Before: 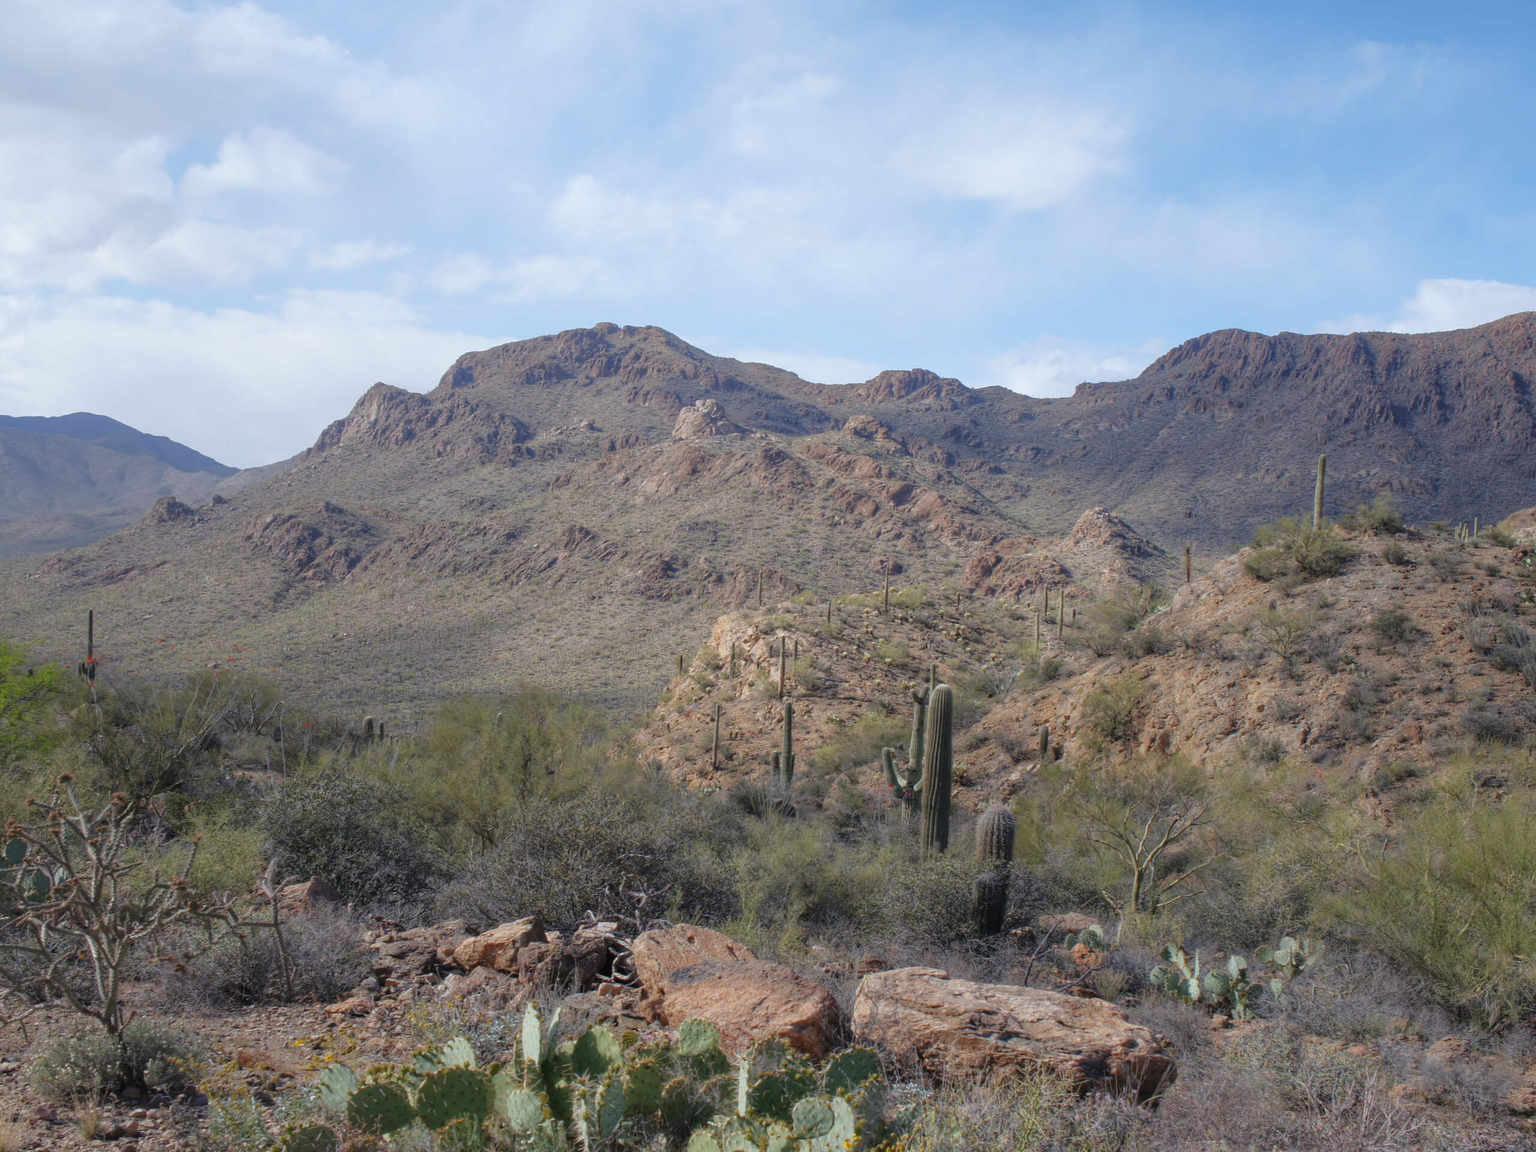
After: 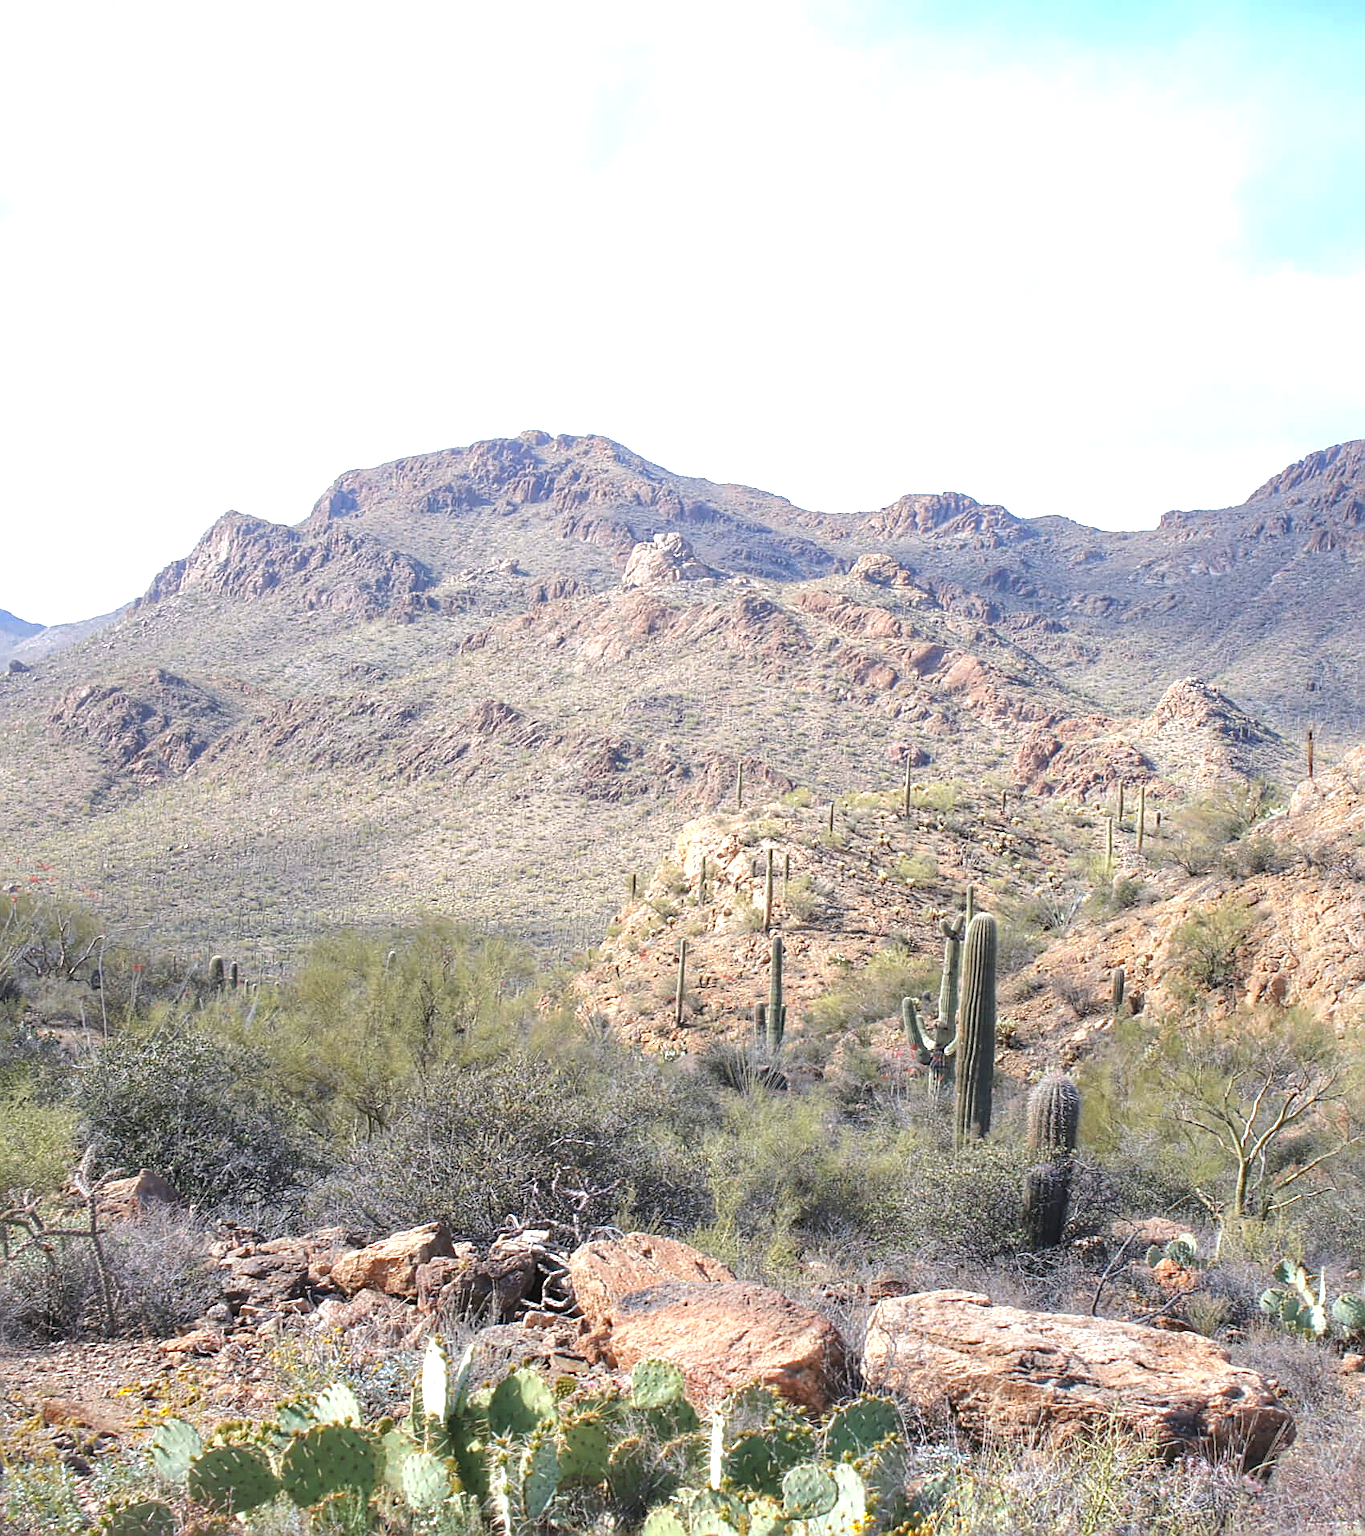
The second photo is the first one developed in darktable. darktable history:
sharpen: amount 0.75
crop and rotate: left 13.409%, right 19.924%
exposure: black level correction 0, exposure 1.3 EV, compensate highlight preservation false
